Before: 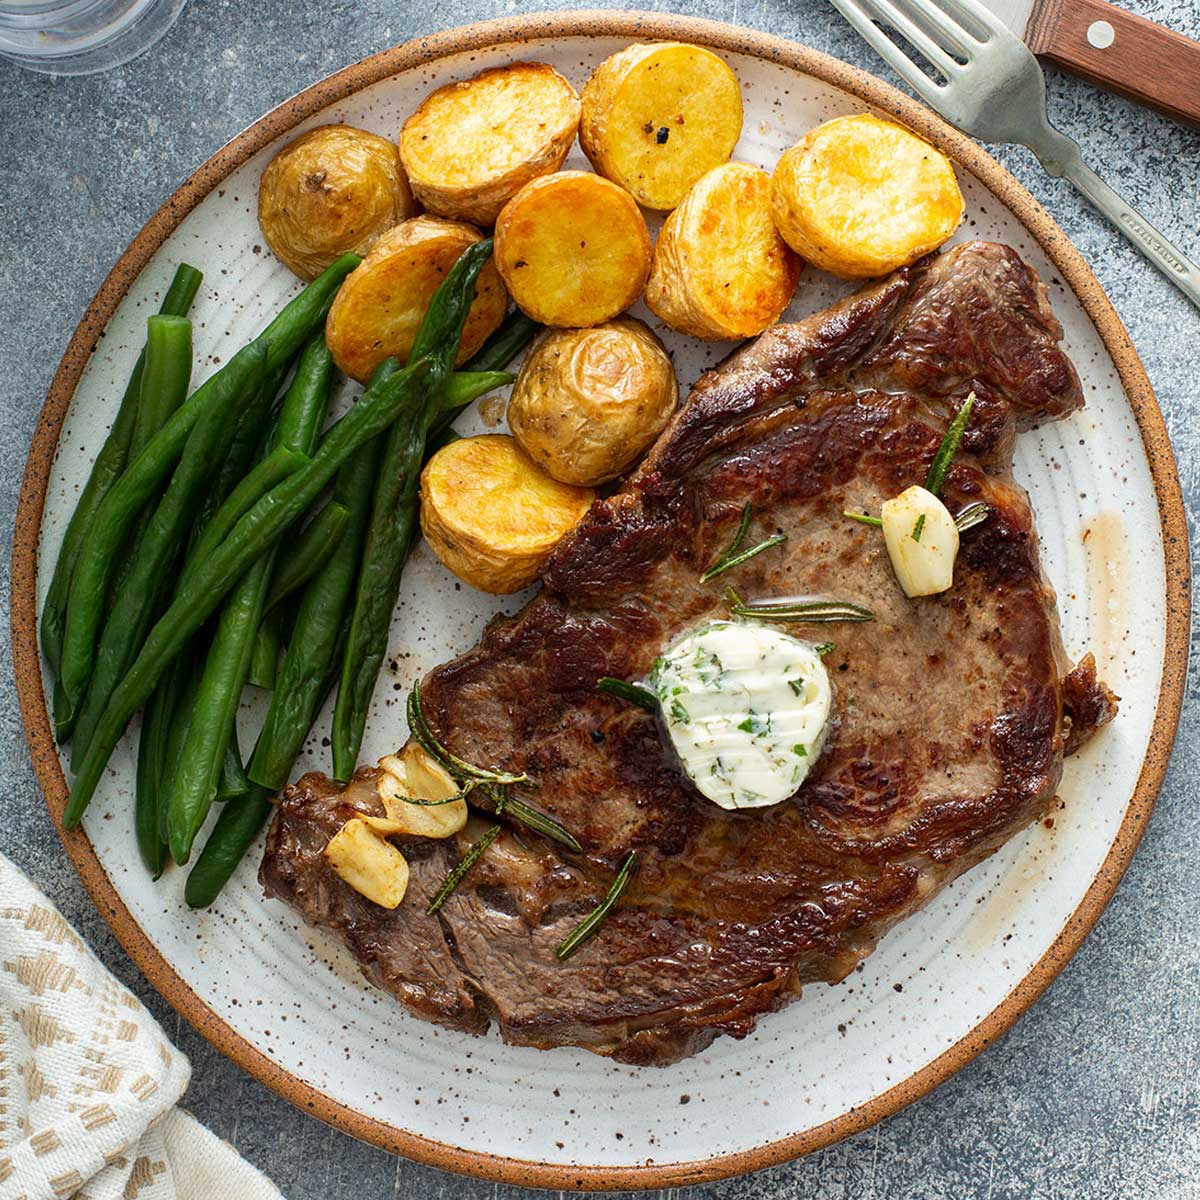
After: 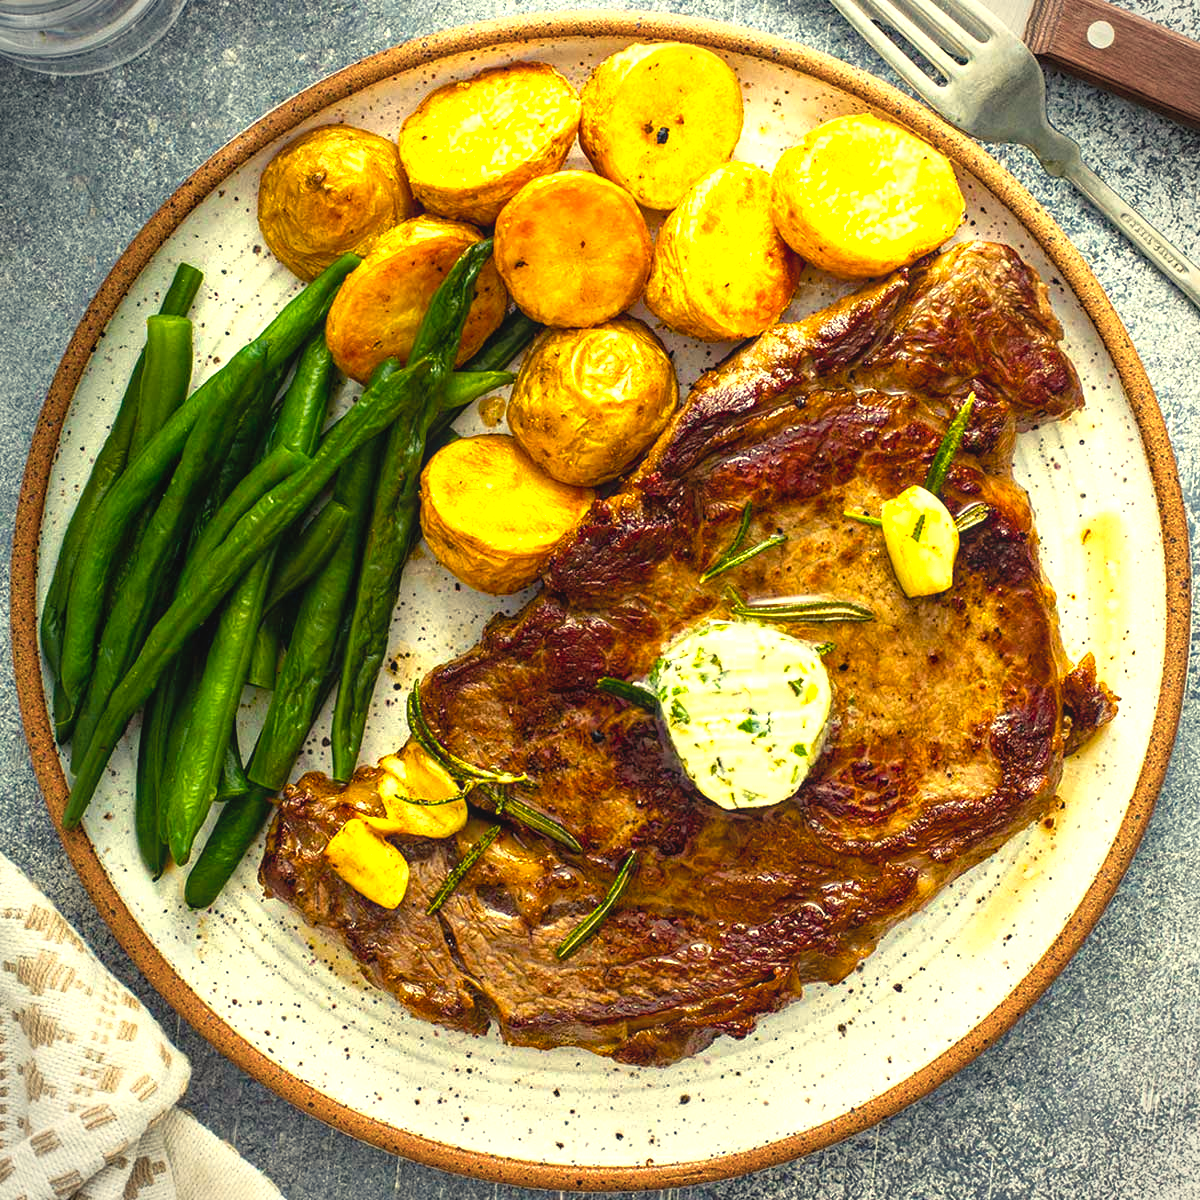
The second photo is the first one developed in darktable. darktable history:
local contrast: detail 110%
vignetting: brightness -0.473
tone equalizer: mask exposure compensation -0.486 EV
exposure: exposure 0.211 EV, compensate exposure bias true, compensate highlight preservation false
shadows and highlights: shadows 24.77, highlights -25.17
color balance rgb: highlights gain › chroma 7.946%, highlights gain › hue 83.4°, perceptual saturation grading › global saturation 36.422%, perceptual saturation grading › shadows 36.064%, perceptual brilliance grading › global brilliance 11.7%, perceptual brilliance grading › highlights 14.807%, global vibrance 9.414%
haze removal: compatibility mode true, adaptive false
